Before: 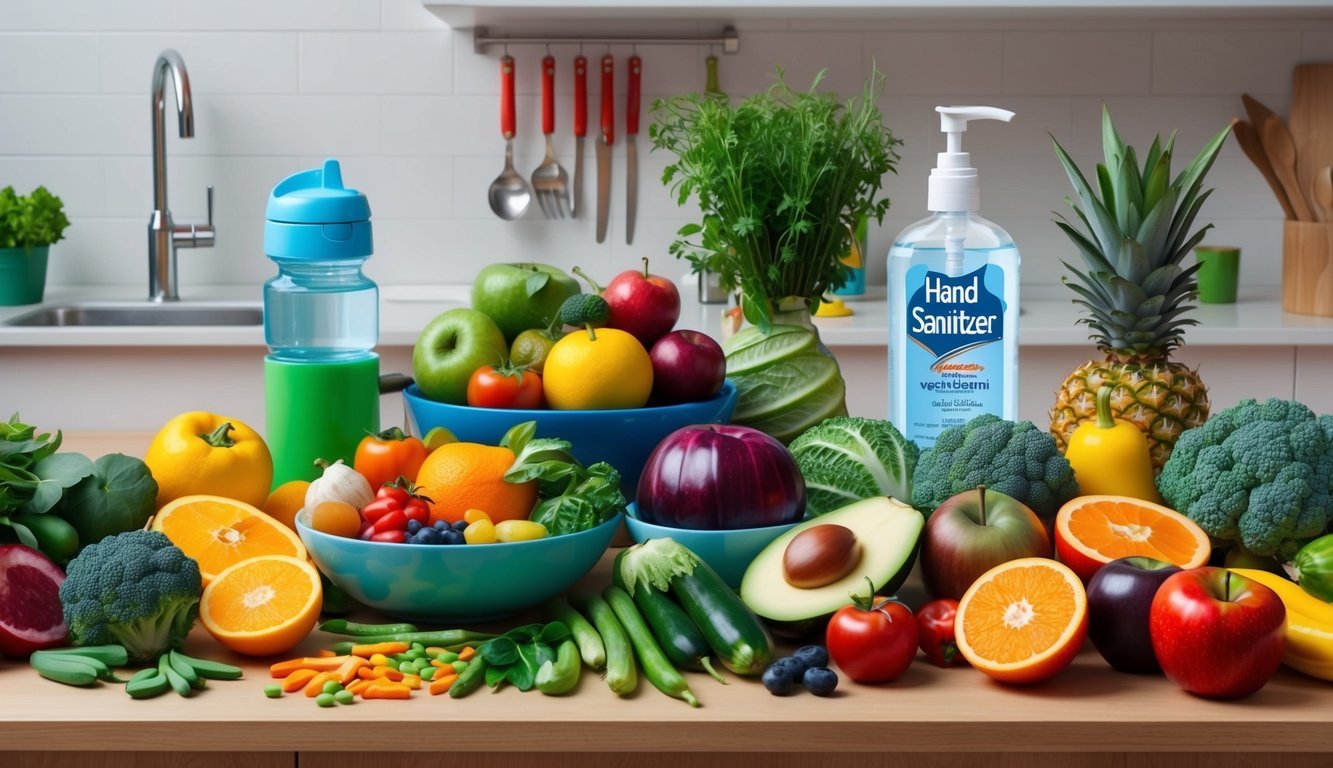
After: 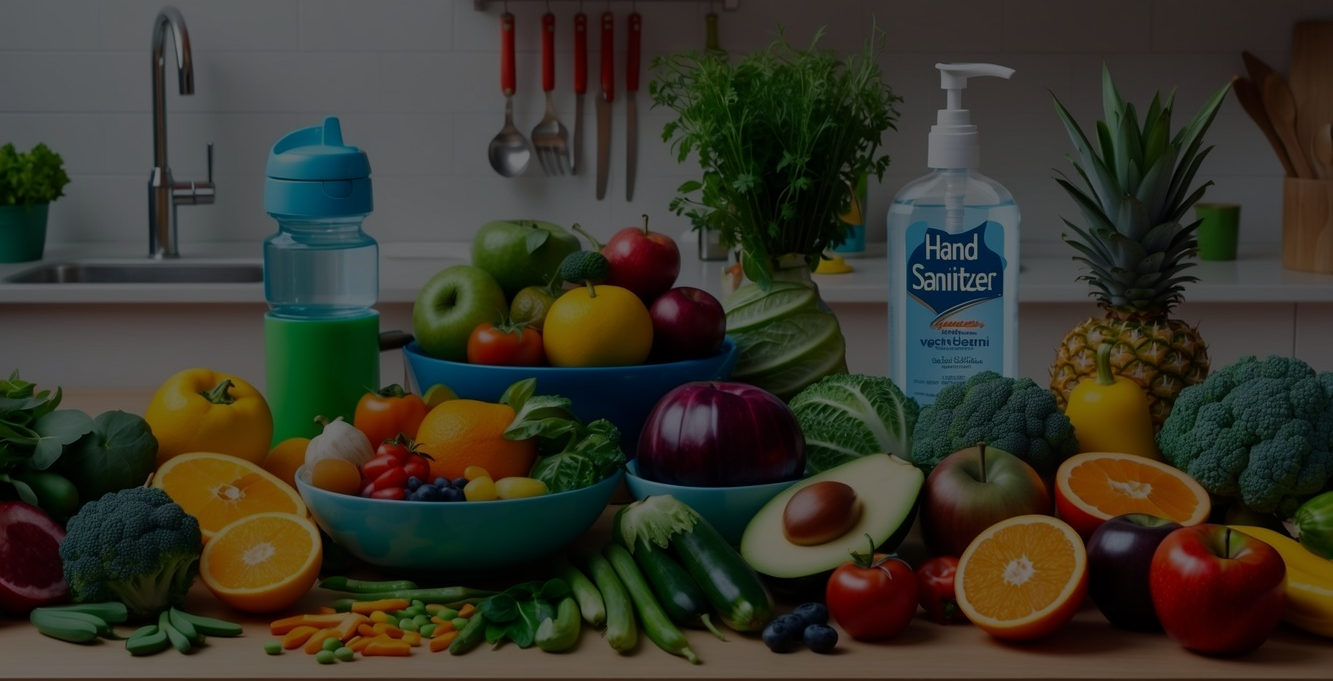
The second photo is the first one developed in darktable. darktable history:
crop and rotate: top 5.609%, bottom 5.609%
exposure: exposure -2.446 EV, compensate highlight preservation false
